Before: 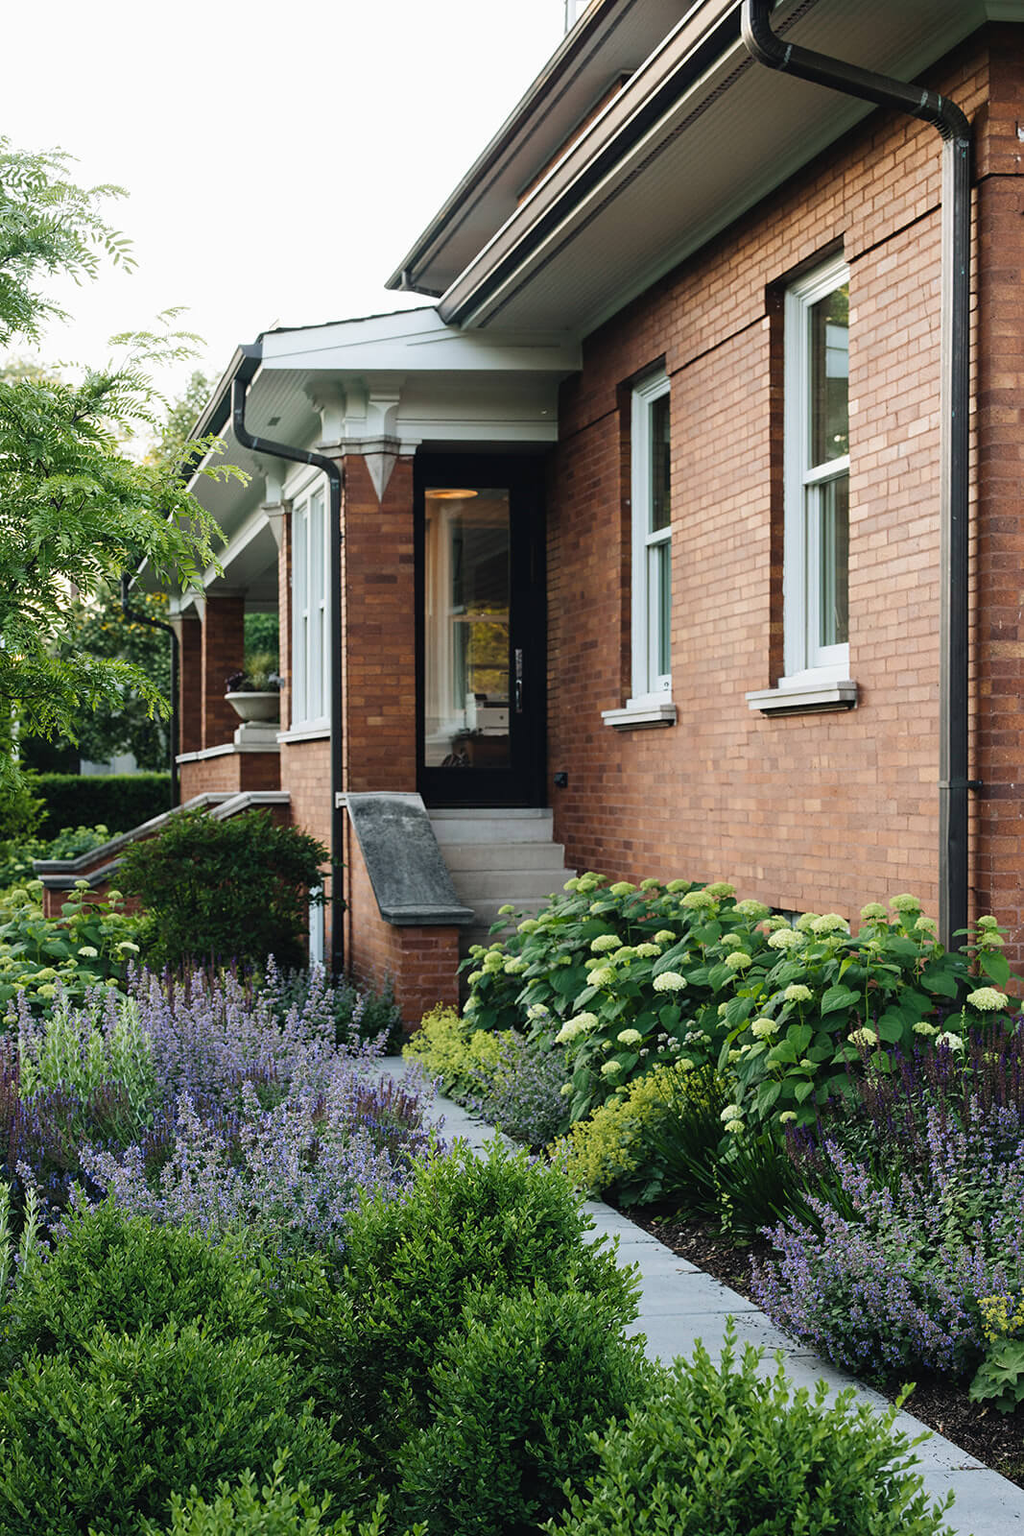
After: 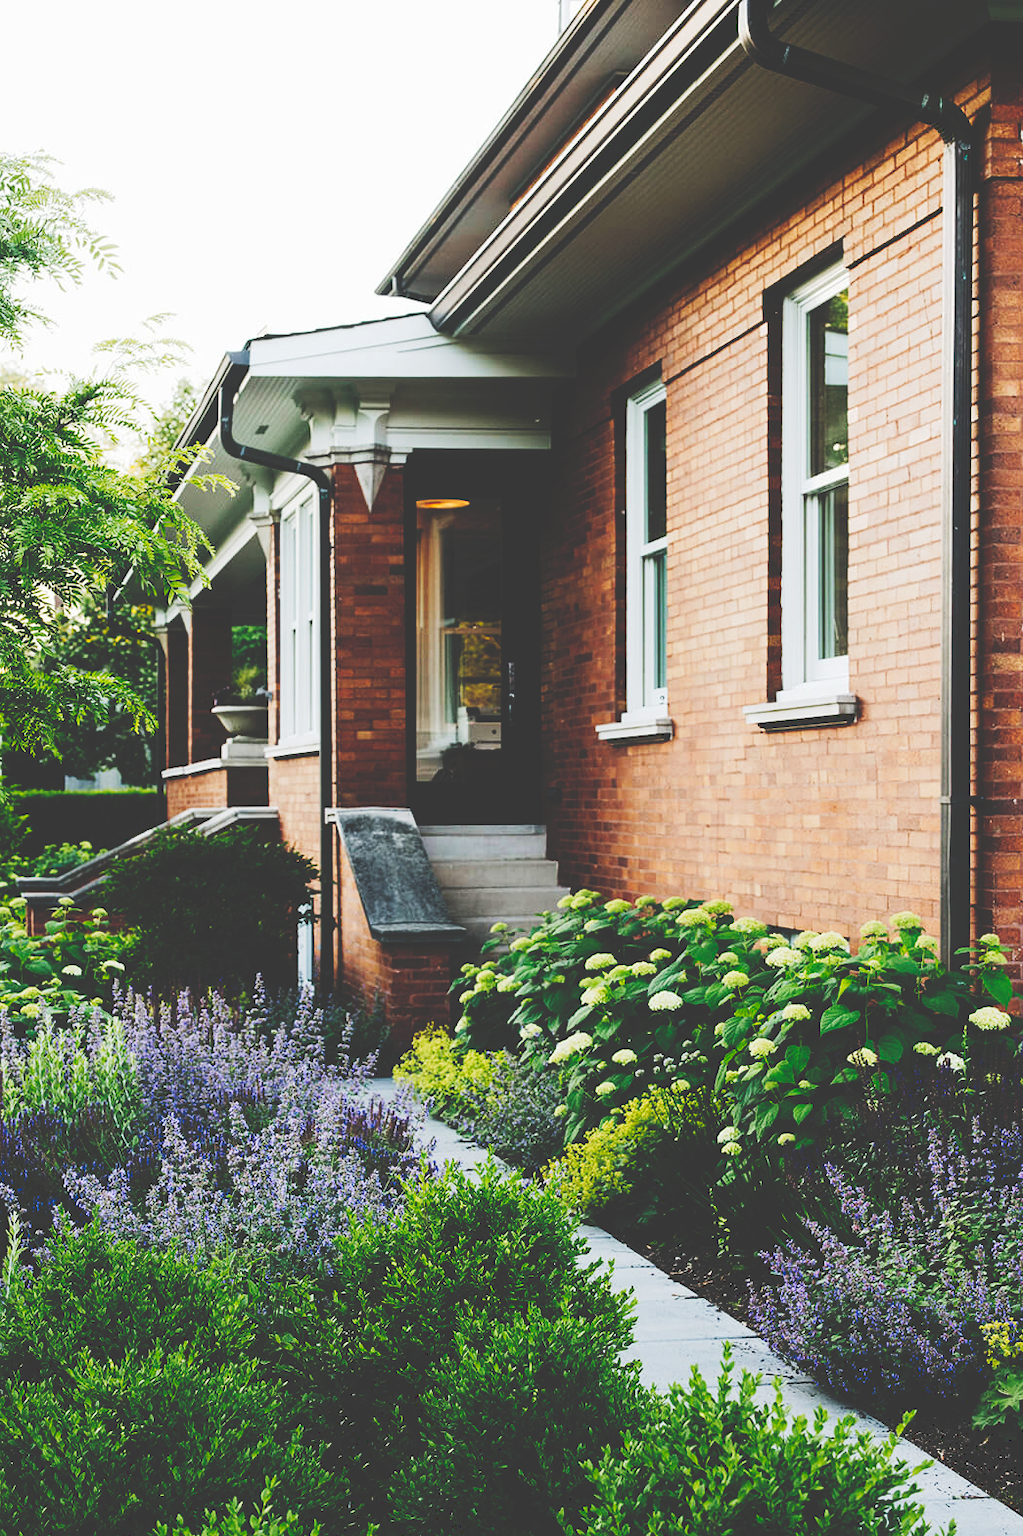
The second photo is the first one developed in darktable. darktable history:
crop: left 1.737%, right 0.274%, bottom 1.904%
tone curve: curves: ch0 [(0, 0) (0.003, 0.231) (0.011, 0.231) (0.025, 0.231) (0.044, 0.231) (0.069, 0.231) (0.1, 0.234) (0.136, 0.239) (0.177, 0.243) (0.224, 0.247) (0.277, 0.265) (0.335, 0.311) (0.399, 0.389) (0.468, 0.507) (0.543, 0.634) (0.623, 0.74) (0.709, 0.83) (0.801, 0.889) (0.898, 0.93) (1, 1)], preserve colors none
